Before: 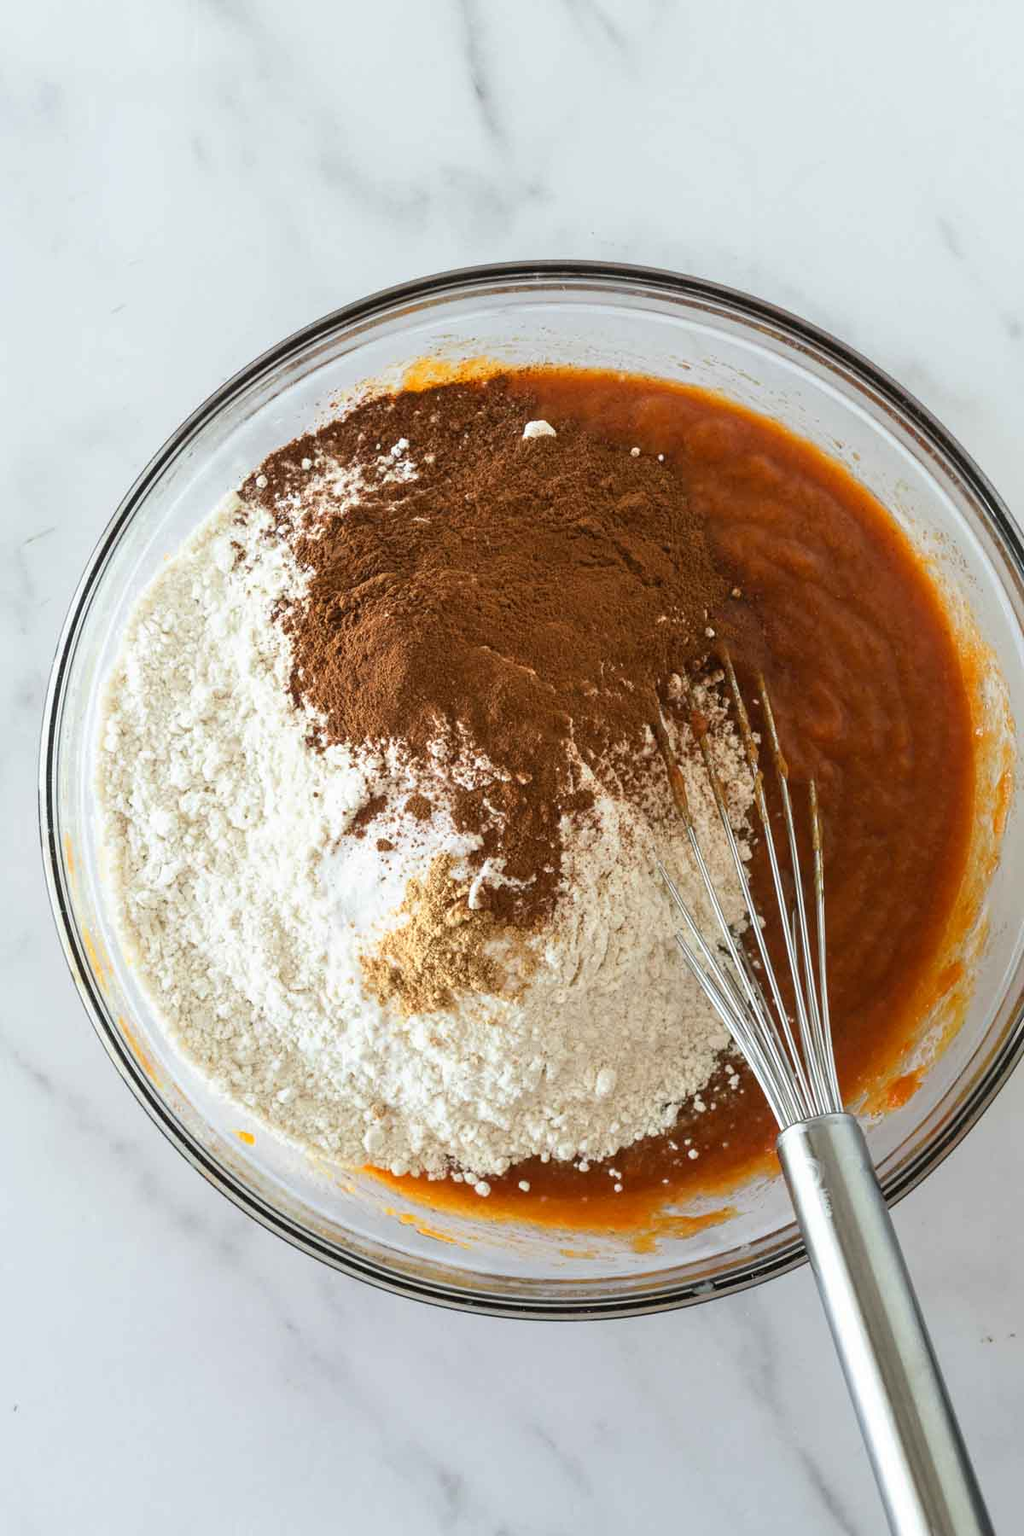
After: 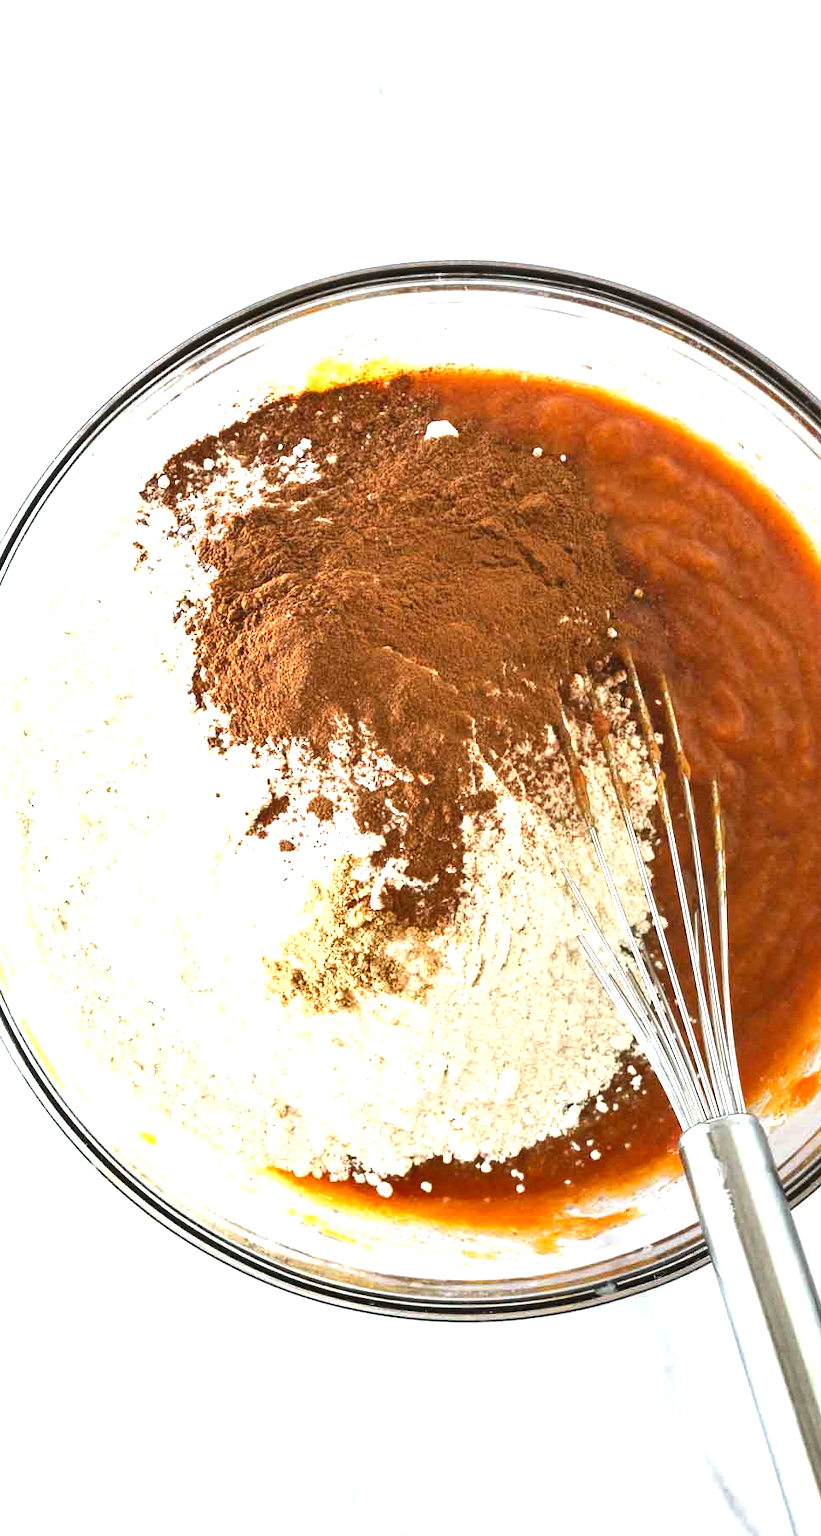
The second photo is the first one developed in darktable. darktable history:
crop and rotate: left 9.597%, right 10.195%
exposure: black level correction 0, exposure 1.3 EV, compensate highlight preservation false
shadows and highlights: shadows 52.34, highlights -28.23, soften with gaussian
